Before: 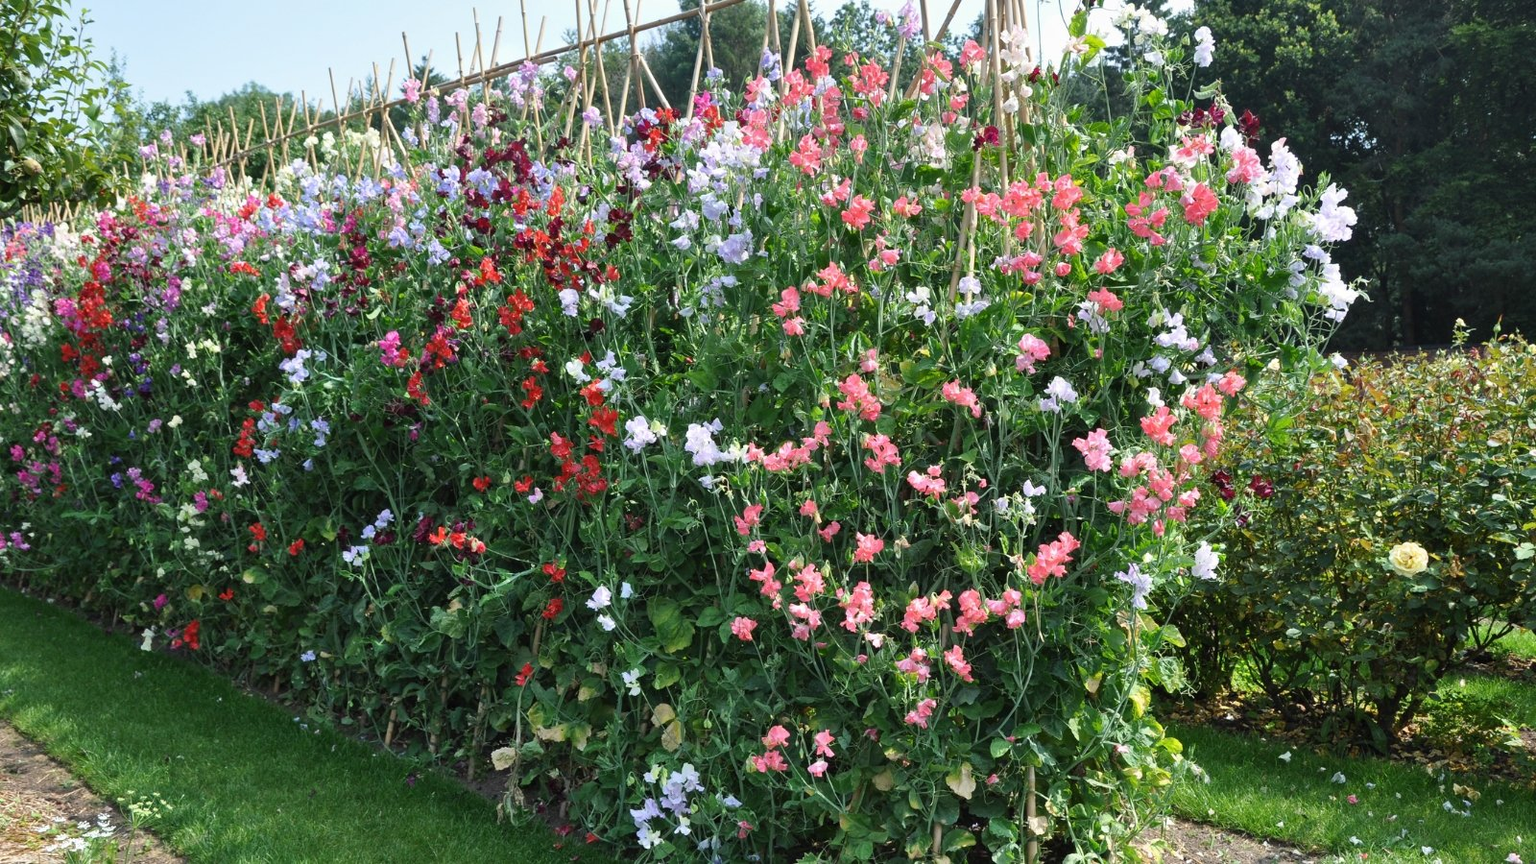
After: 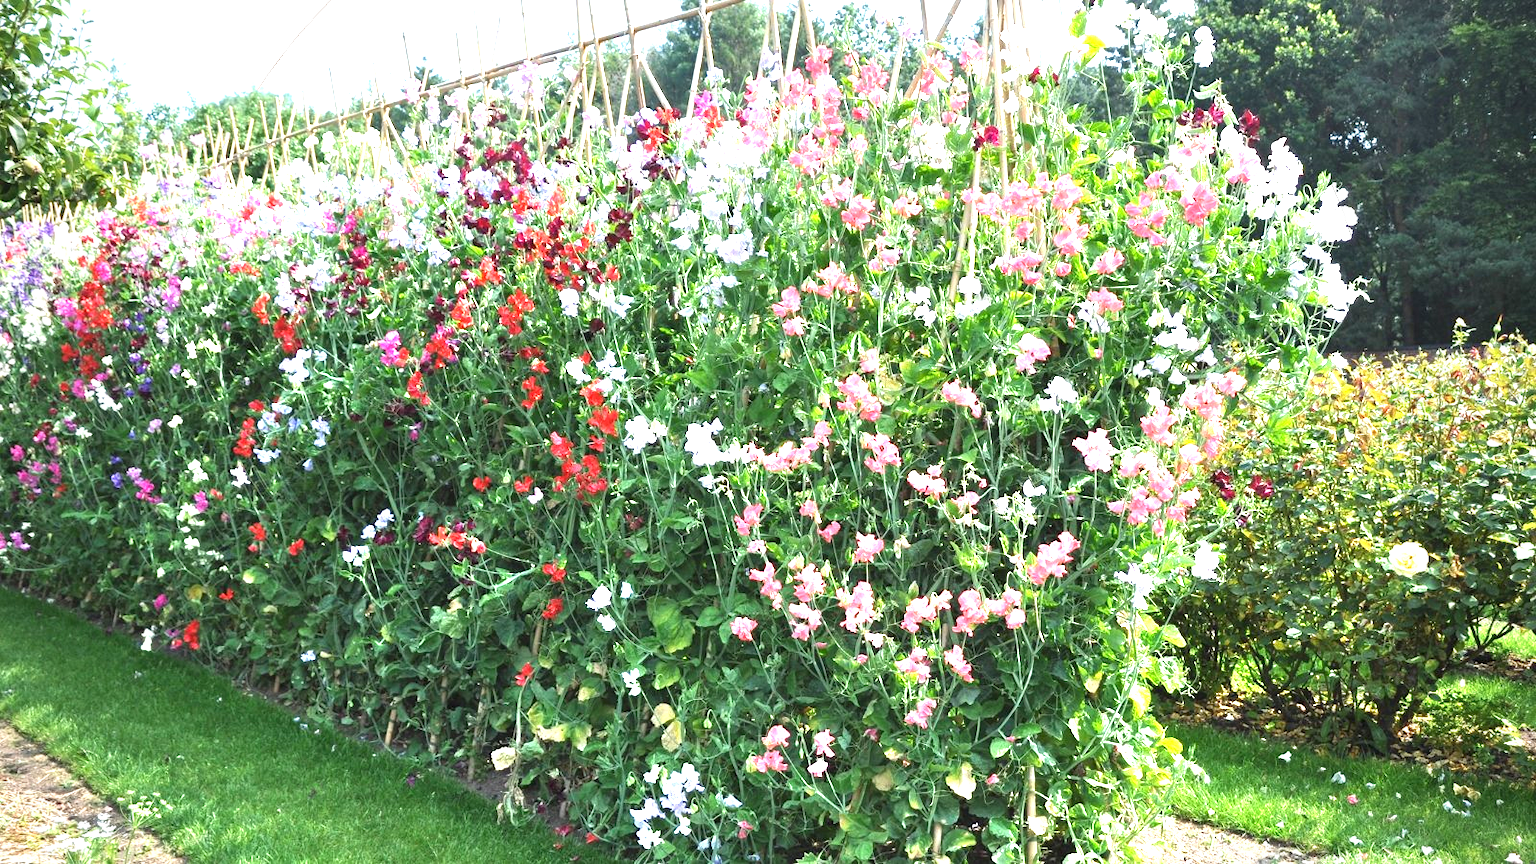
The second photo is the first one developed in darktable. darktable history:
vignetting: brightness -0.581, saturation -0.117, unbound false
exposure: black level correction 0, exposure 1.698 EV, compensate highlight preservation false
